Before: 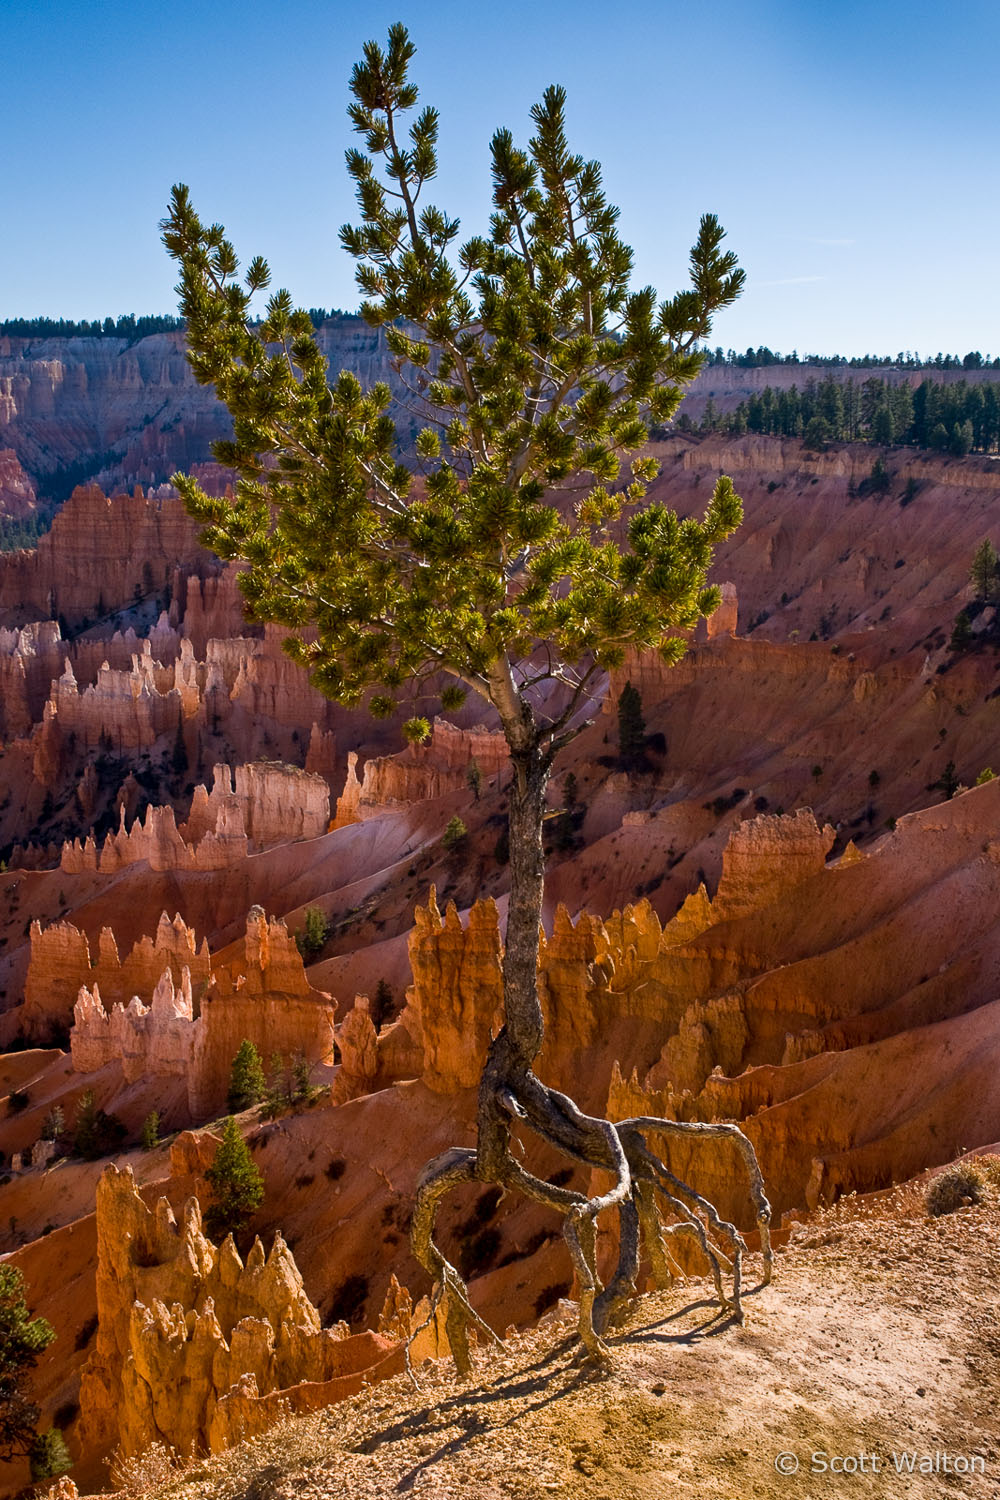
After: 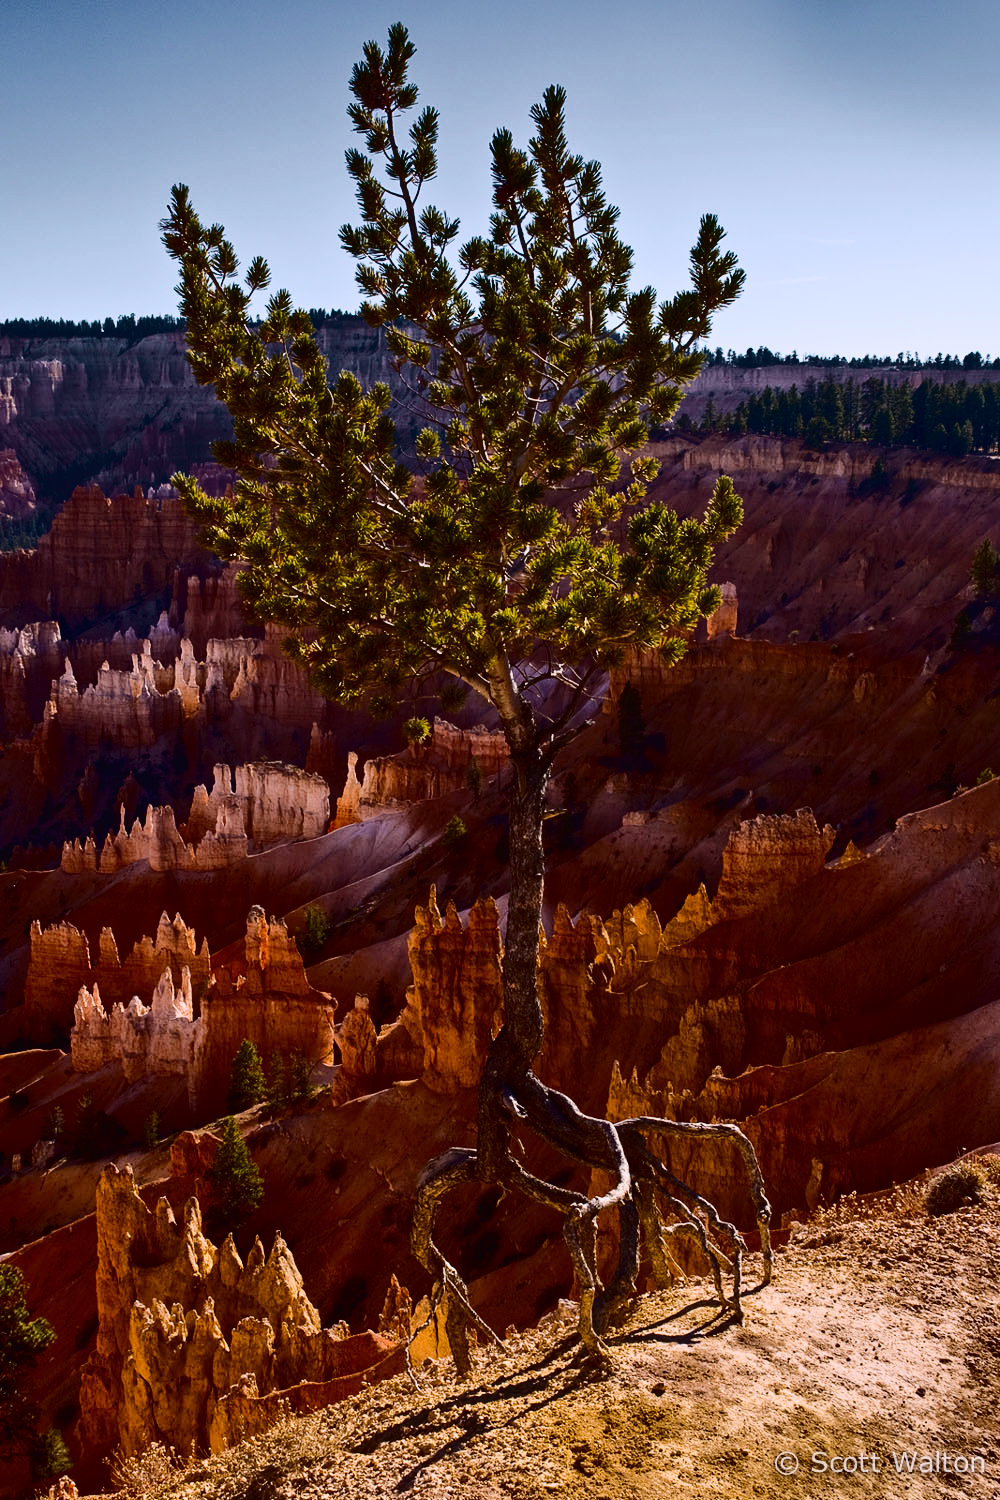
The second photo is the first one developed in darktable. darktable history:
contrast brightness saturation: contrast 0.2, brightness -0.11, saturation 0.1
exposure: exposure -0.153 EV, compensate highlight preservation false
tone curve: curves: ch0 [(0.003, 0.015) (0.104, 0.07) (0.236, 0.218) (0.401, 0.443) (0.495, 0.55) (0.65, 0.68) (0.832, 0.858) (1, 0.977)]; ch1 [(0, 0) (0.161, 0.092) (0.35, 0.33) (0.379, 0.401) (0.45, 0.466) (0.489, 0.499) (0.55, 0.56) (0.621, 0.615) (0.718, 0.734) (1, 1)]; ch2 [(0, 0) (0.369, 0.427) (0.44, 0.434) (0.502, 0.501) (0.557, 0.55) (0.586, 0.59) (1, 1)], color space Lab, independent channels, preserve colors none
white balance: red 1.004, blue 1.024
